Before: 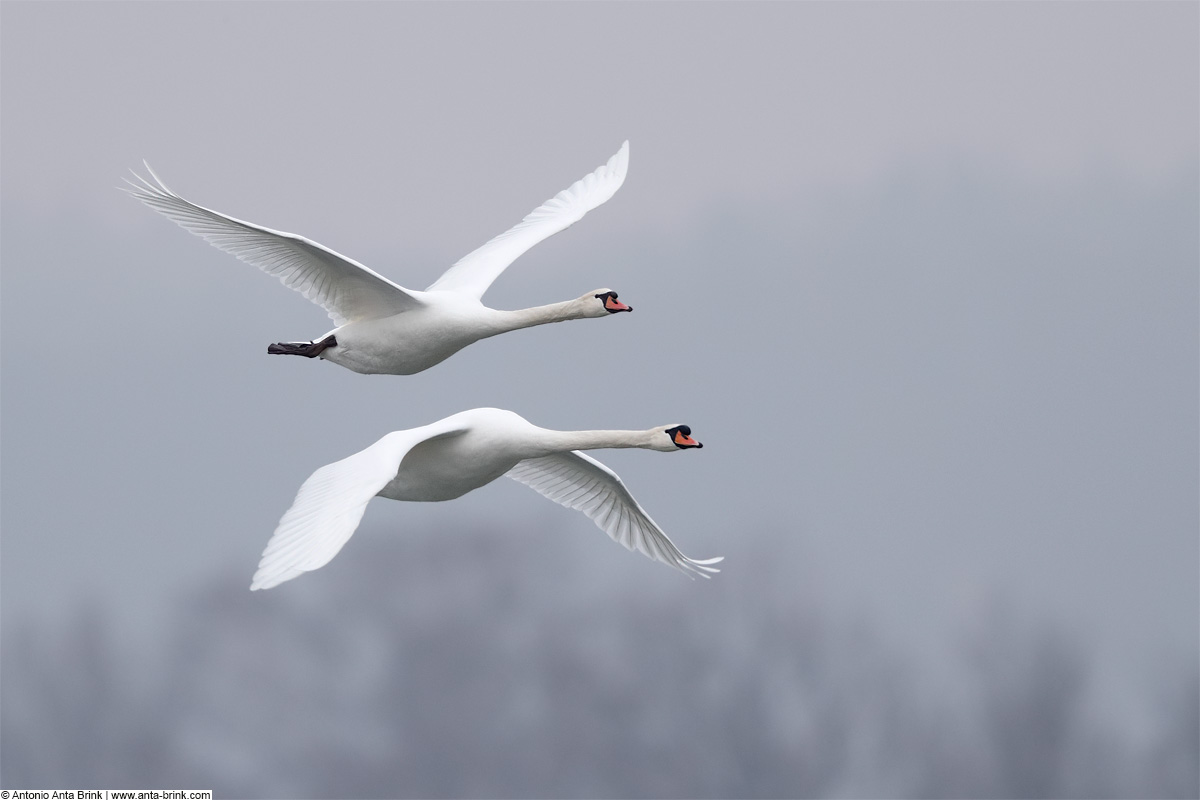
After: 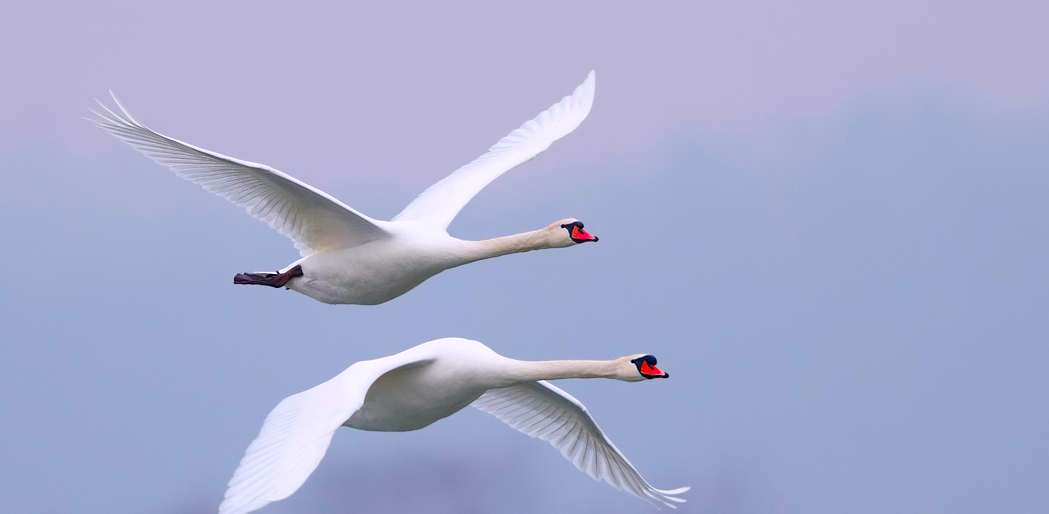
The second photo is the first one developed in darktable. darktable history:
crop: left 2.905%, top 8.839%, right 9.636%, bottom 26.823%
color correction: highlights a* 1.64, highlights b* -1.79, saturation 2.5
